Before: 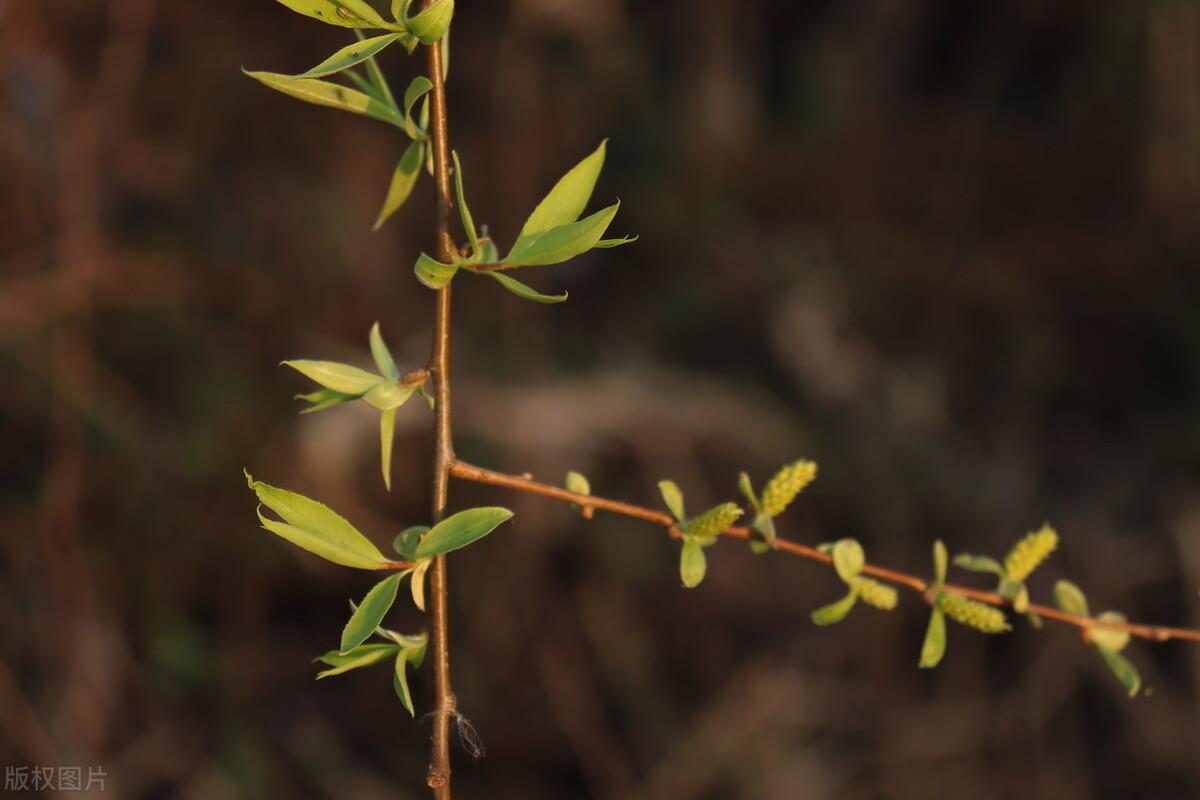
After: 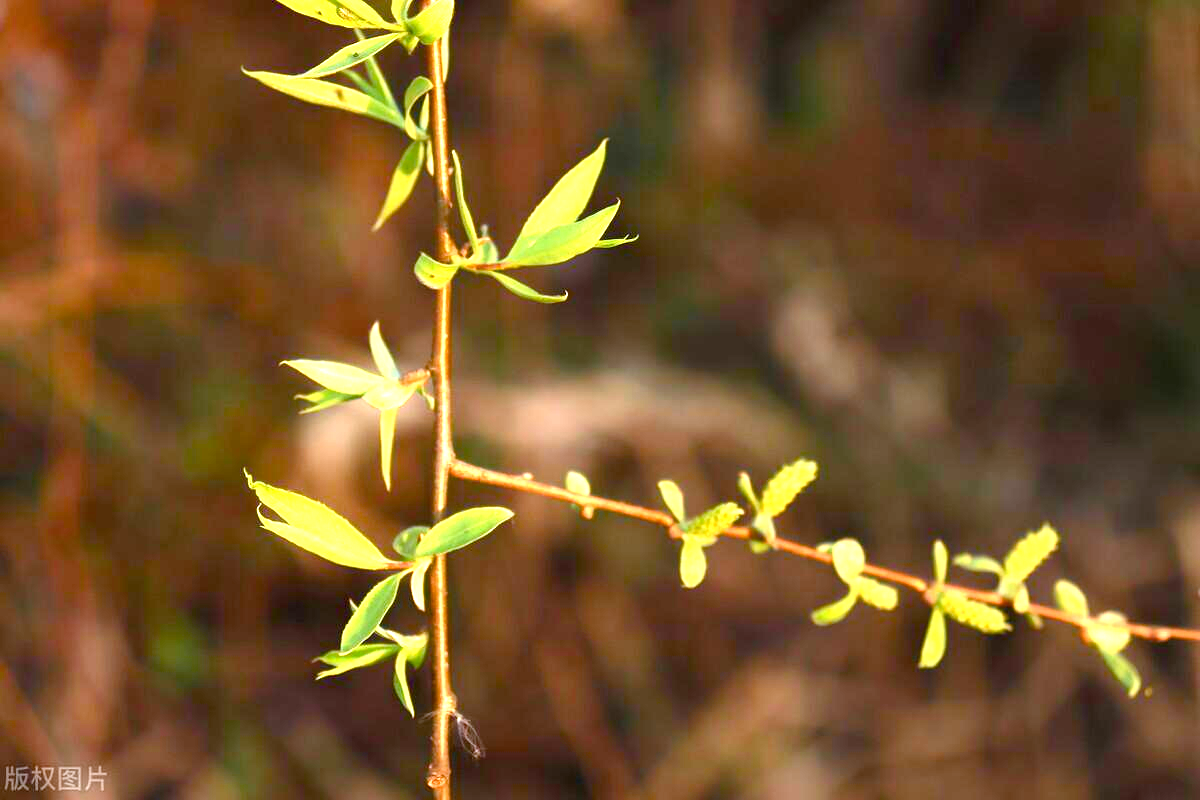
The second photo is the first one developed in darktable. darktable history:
exposure: black level correction 0.001, exposure 1.87 EV, compensate highlight preservation false
color balance rgb: highlights gain › luminance 17.126%, highlights gain › chroma 2.863%, highlights gain › hue 258.55°, perceptual saturation grading › global saturation 20%, perceptual saturation grading › highlights -25.644%, perceptual saturation grading › shadows 50.003%, global vibrance 20%
